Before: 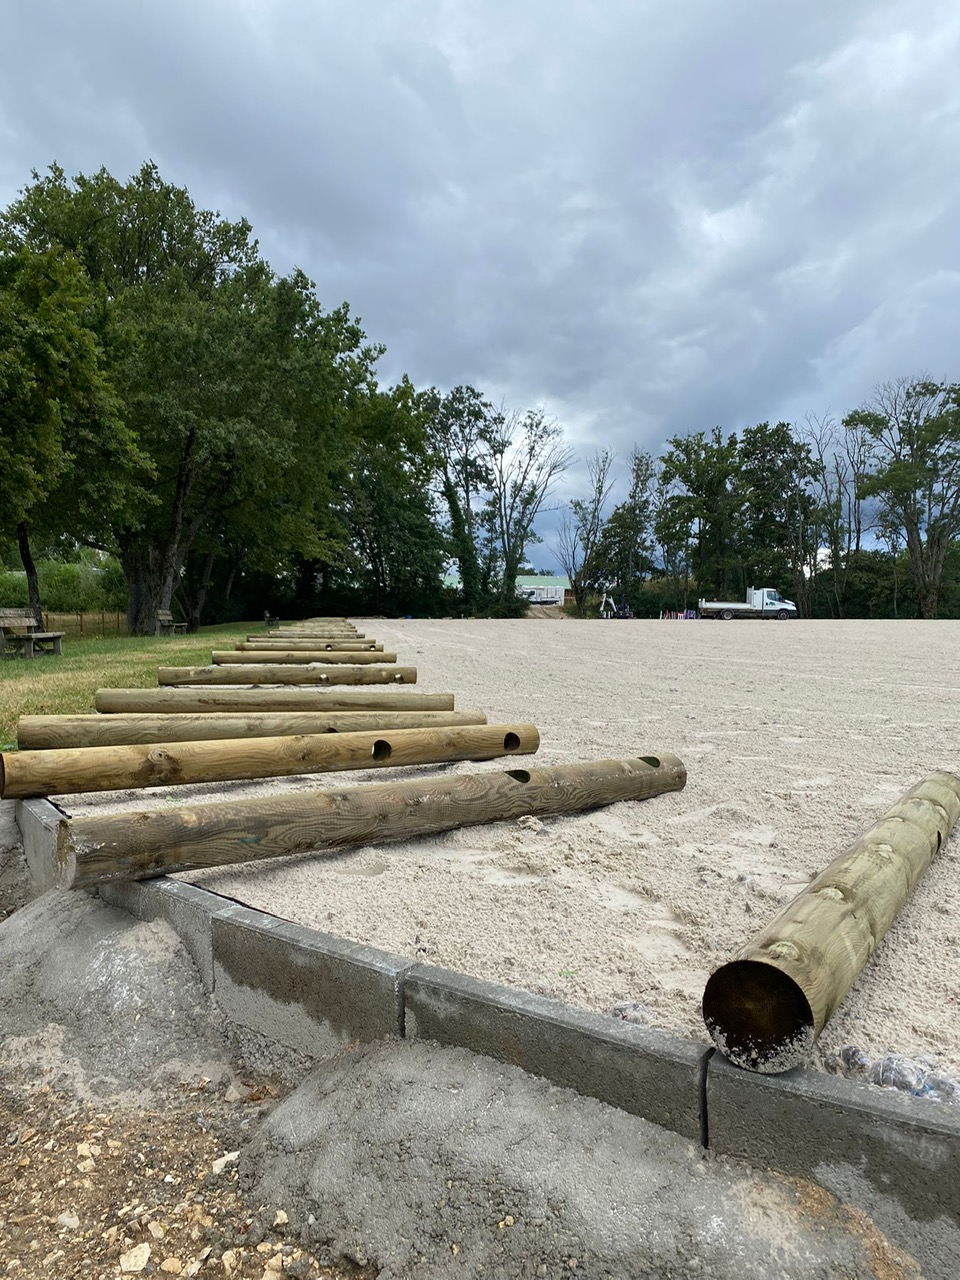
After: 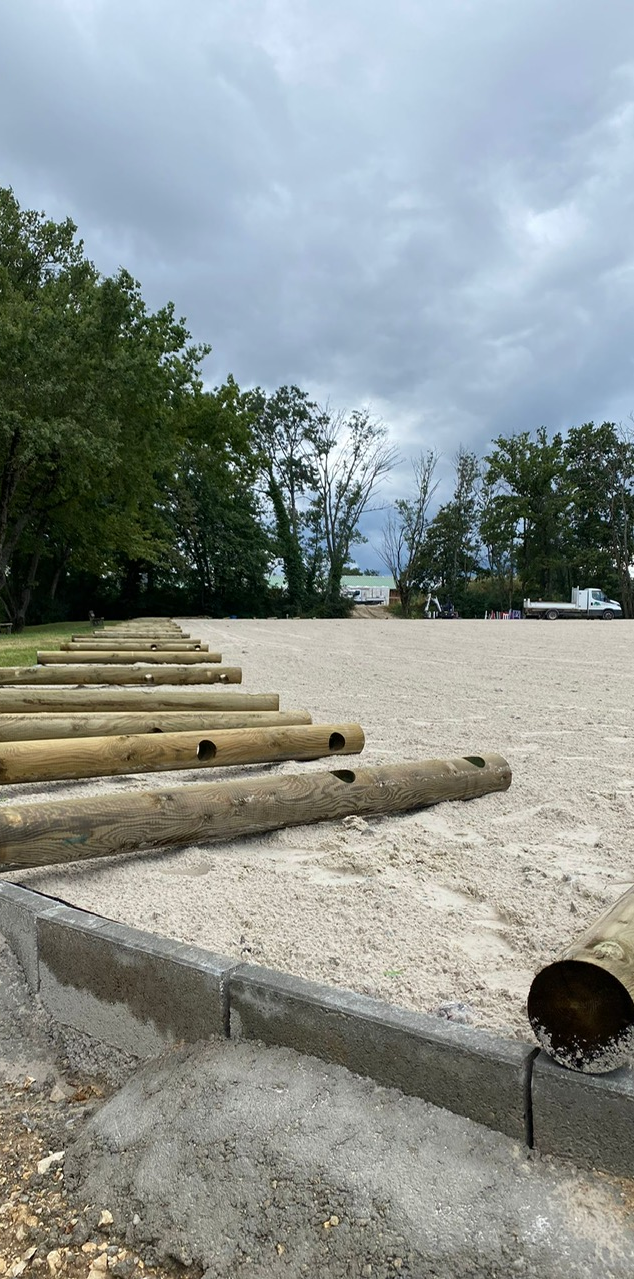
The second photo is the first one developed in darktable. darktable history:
crop and rotate: left 18.258%, right 15.673%
